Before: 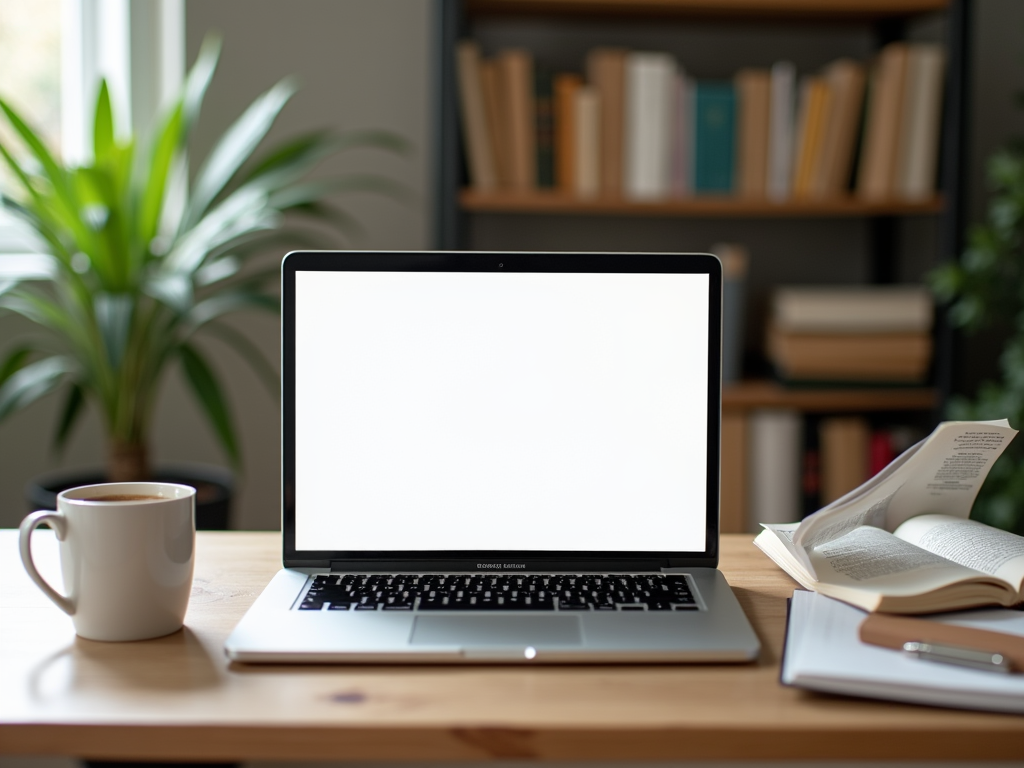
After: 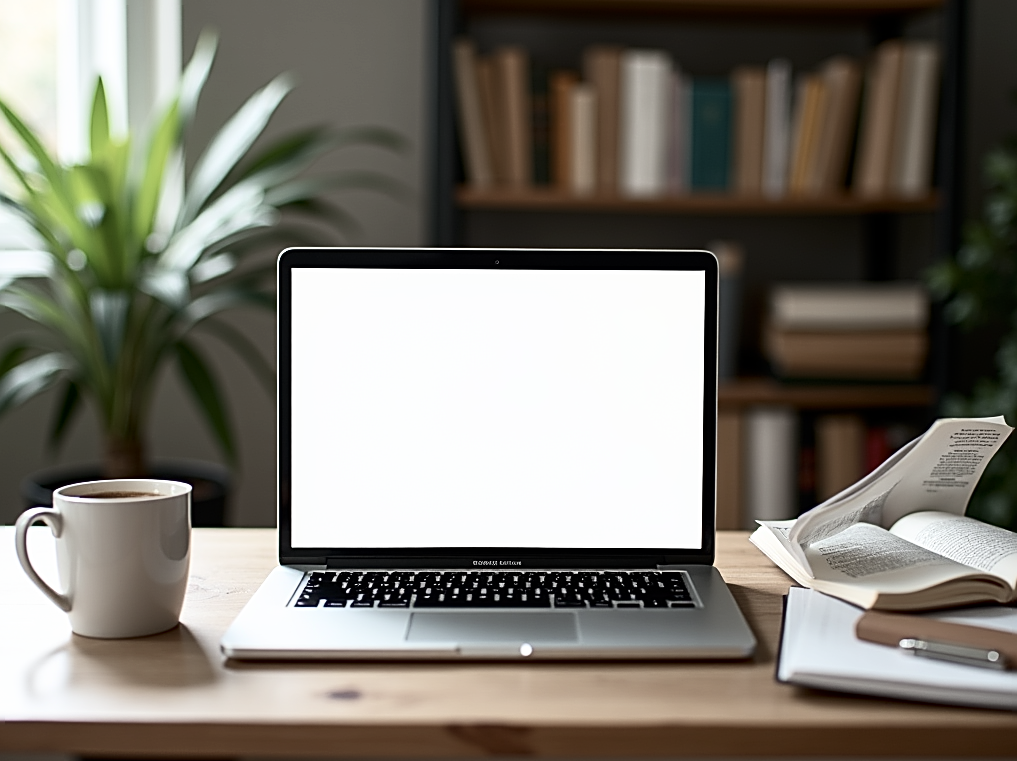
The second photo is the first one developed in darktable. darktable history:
crop: left 0.434%, top 0.485%, right 0.244%, bottom 0.386%
contrast brightness saturation: contrast 0.25, saturation -0.31
sharpen: amount 0.901
